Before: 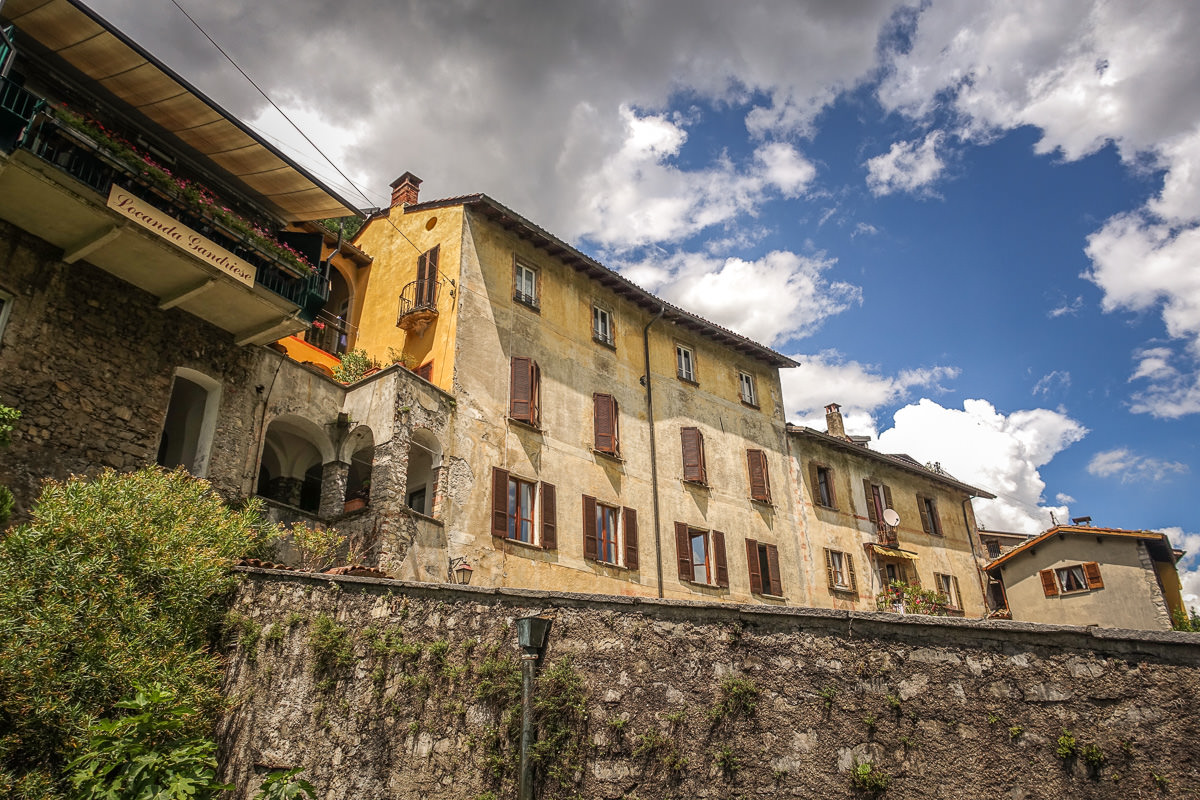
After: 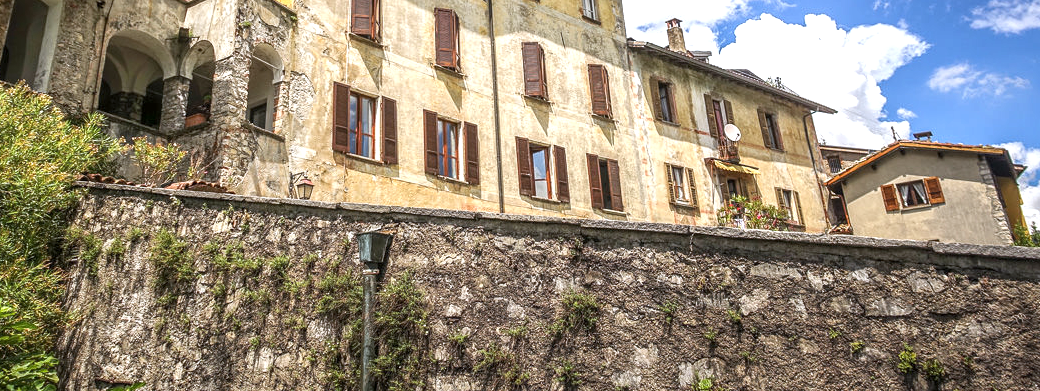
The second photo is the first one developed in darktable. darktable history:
crop and rotate: left 13.306%, top 48.129%, bottom 2.928%
white balance: red 0.954, blue 1.079
exposure: black level correction 0, exposure 0.7 EV, compensate exposure bias true, compensate highlight preservation false
local contrast: highlights 100%, shadows 100%, detail 120%, midtone range 0.2
